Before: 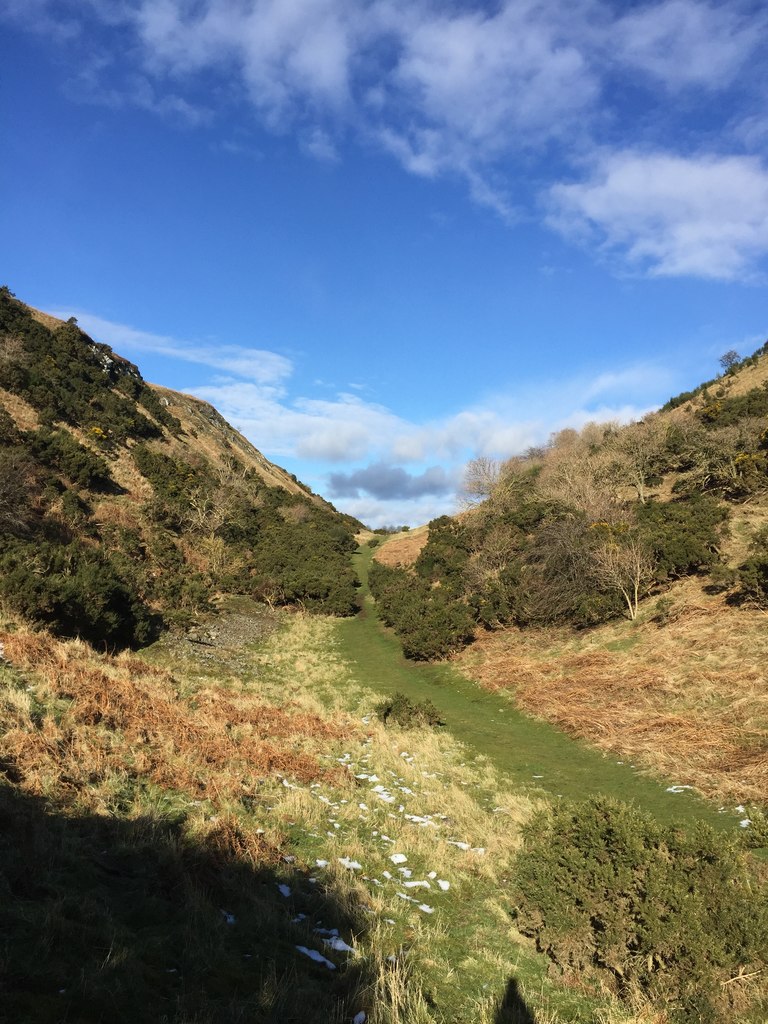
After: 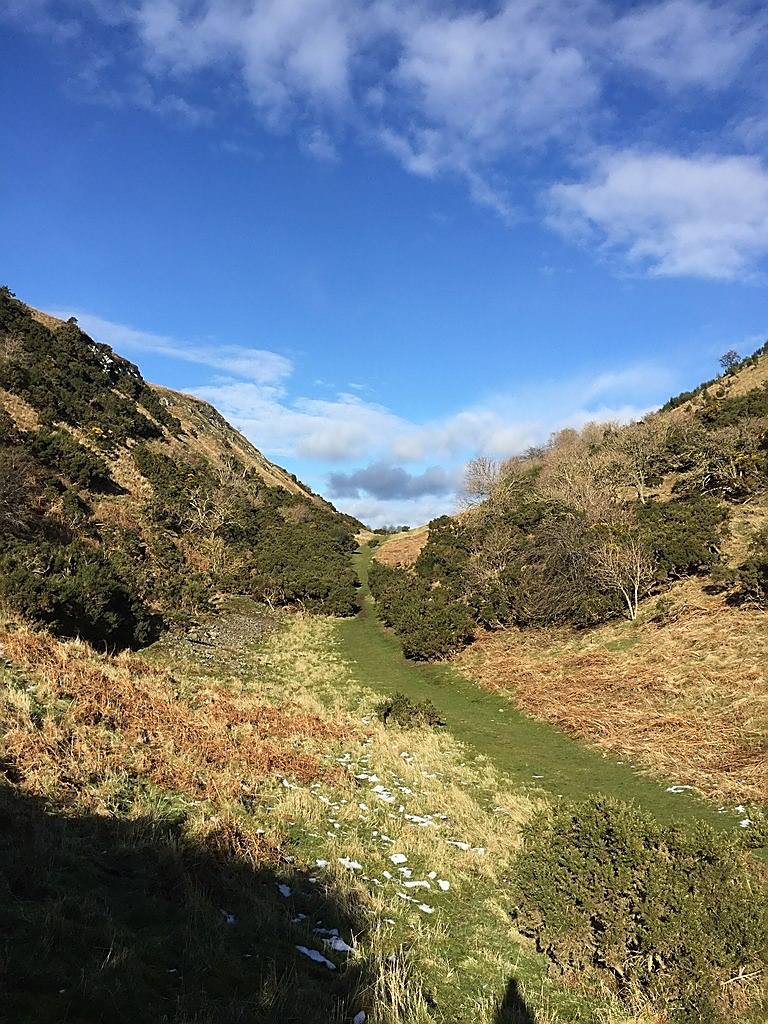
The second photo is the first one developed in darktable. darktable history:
sharpen: radius 1.383, amount 1.251, threshold 0.822
